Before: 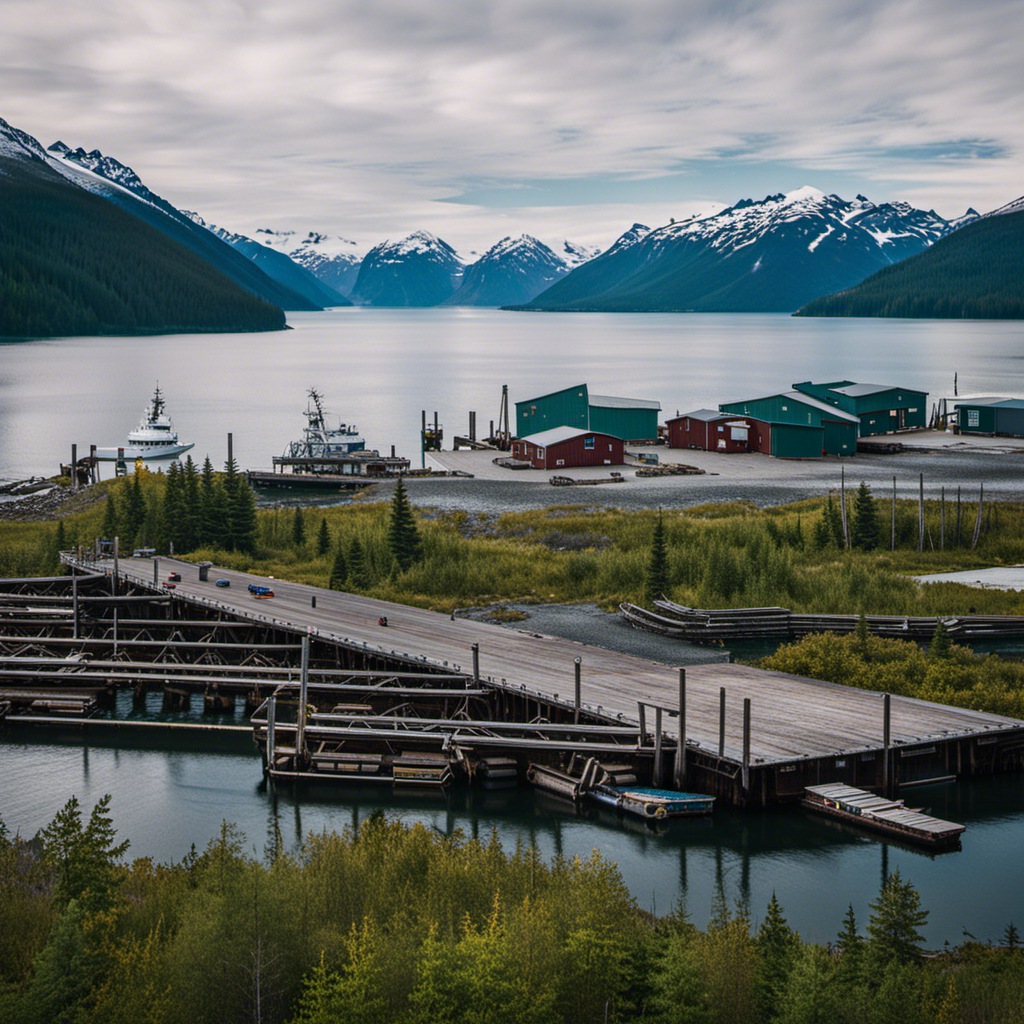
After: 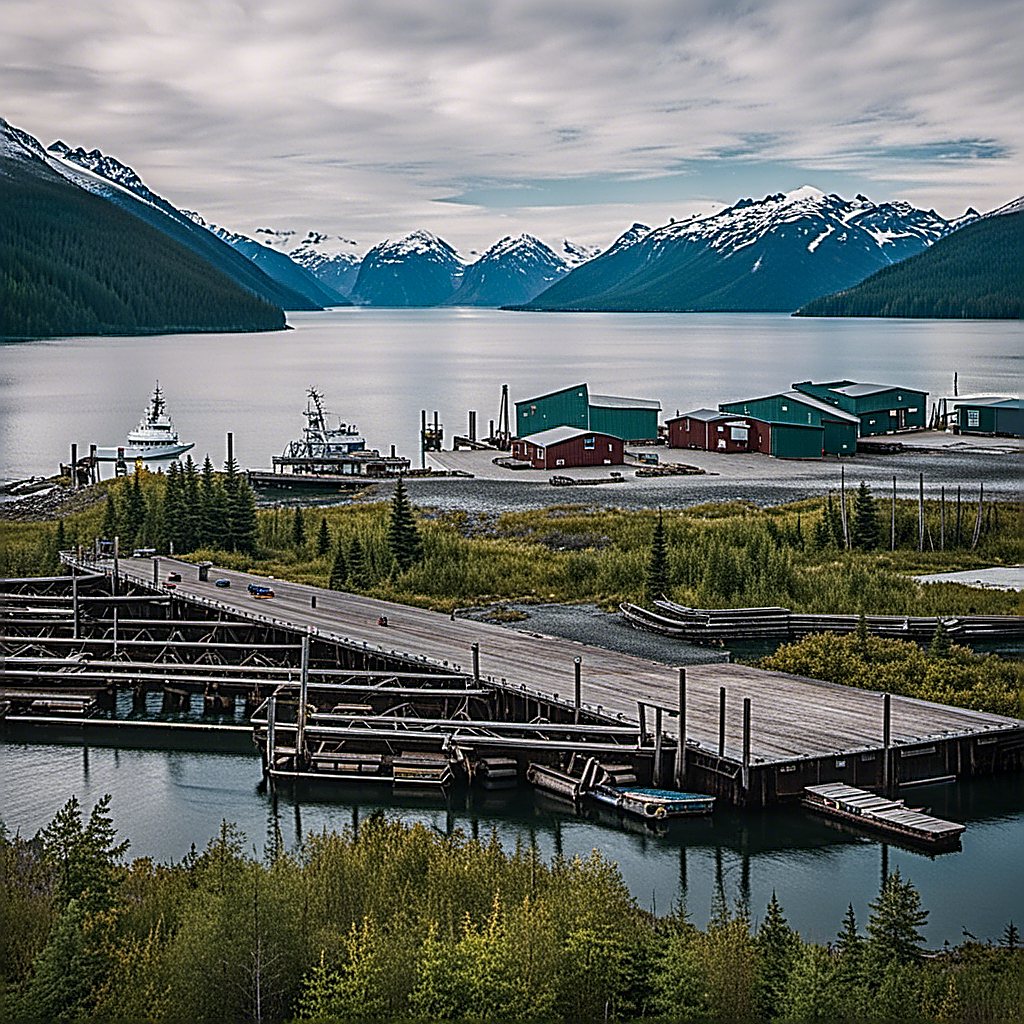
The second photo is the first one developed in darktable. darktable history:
sharpen: amount 1.997
local contrast: on, module defaults
